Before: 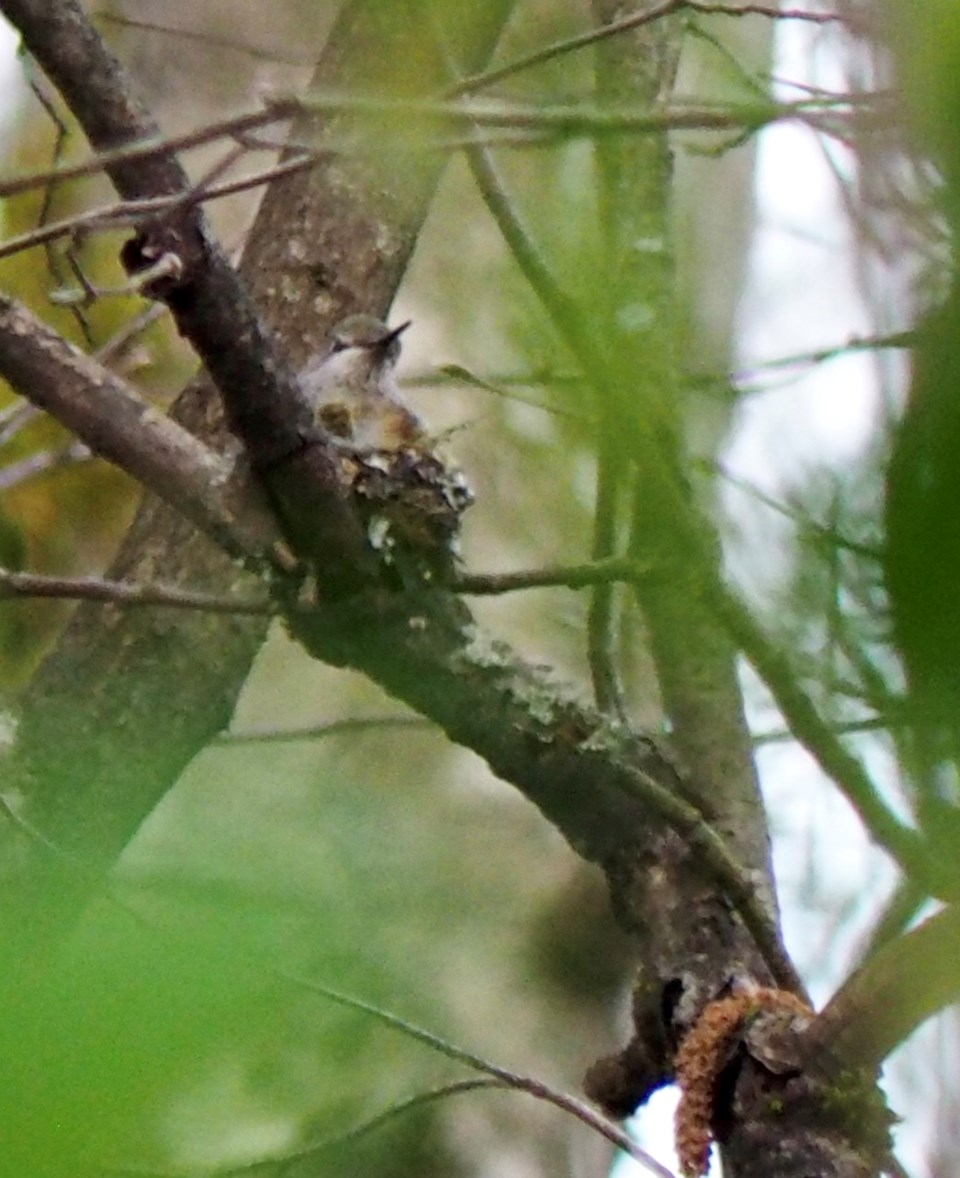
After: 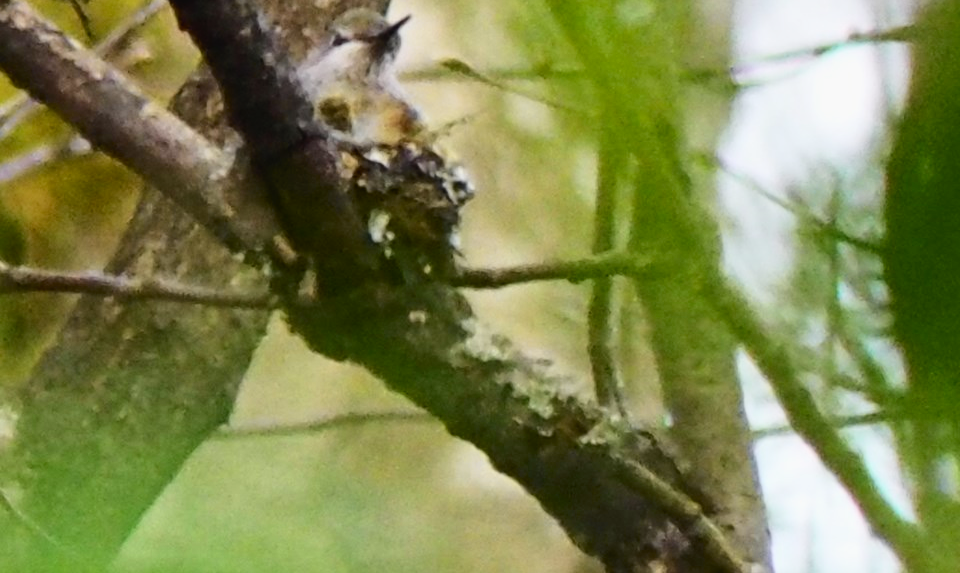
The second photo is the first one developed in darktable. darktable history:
tone curve: curves: ch0 [(0, 0.028) (0.037, 0.05) (0.123, 0.114) (0.19, 0.176) (0.269, 0.27) (0.48, 0.57) (0.595, 0.695) (0.718, 0.823) (0.855, 0.913) (1, 0.982)]; ch1 [(0, 0) (0.243, 0.245) (0.422, 0.415) (0.493, 0.495) (0.508, 0.506) (0.536, 0.538) (0.569, 0.58) (0.611, 0.644) (0.769, 0.807) (1, 1)]; ch2 [(0, 0) (0.249, 0.216) (0.349, 0.321) (0.424, 0.442) (0.476, 0.483) (0.498, 0.499) (0.517, 0.519) (0.532, 0.547) (0.569, 0.608) (0.614, 0.661) (0.706, 0.75) (0.808, 0.809) (0.991, 0.968)], color space Lab, independent channels, preserve colors none
crop and rotate: top 26.013%, bottom 25.311%
shadows and highlights: shadows 22.1, highlights -48.74, soften with gaussian
